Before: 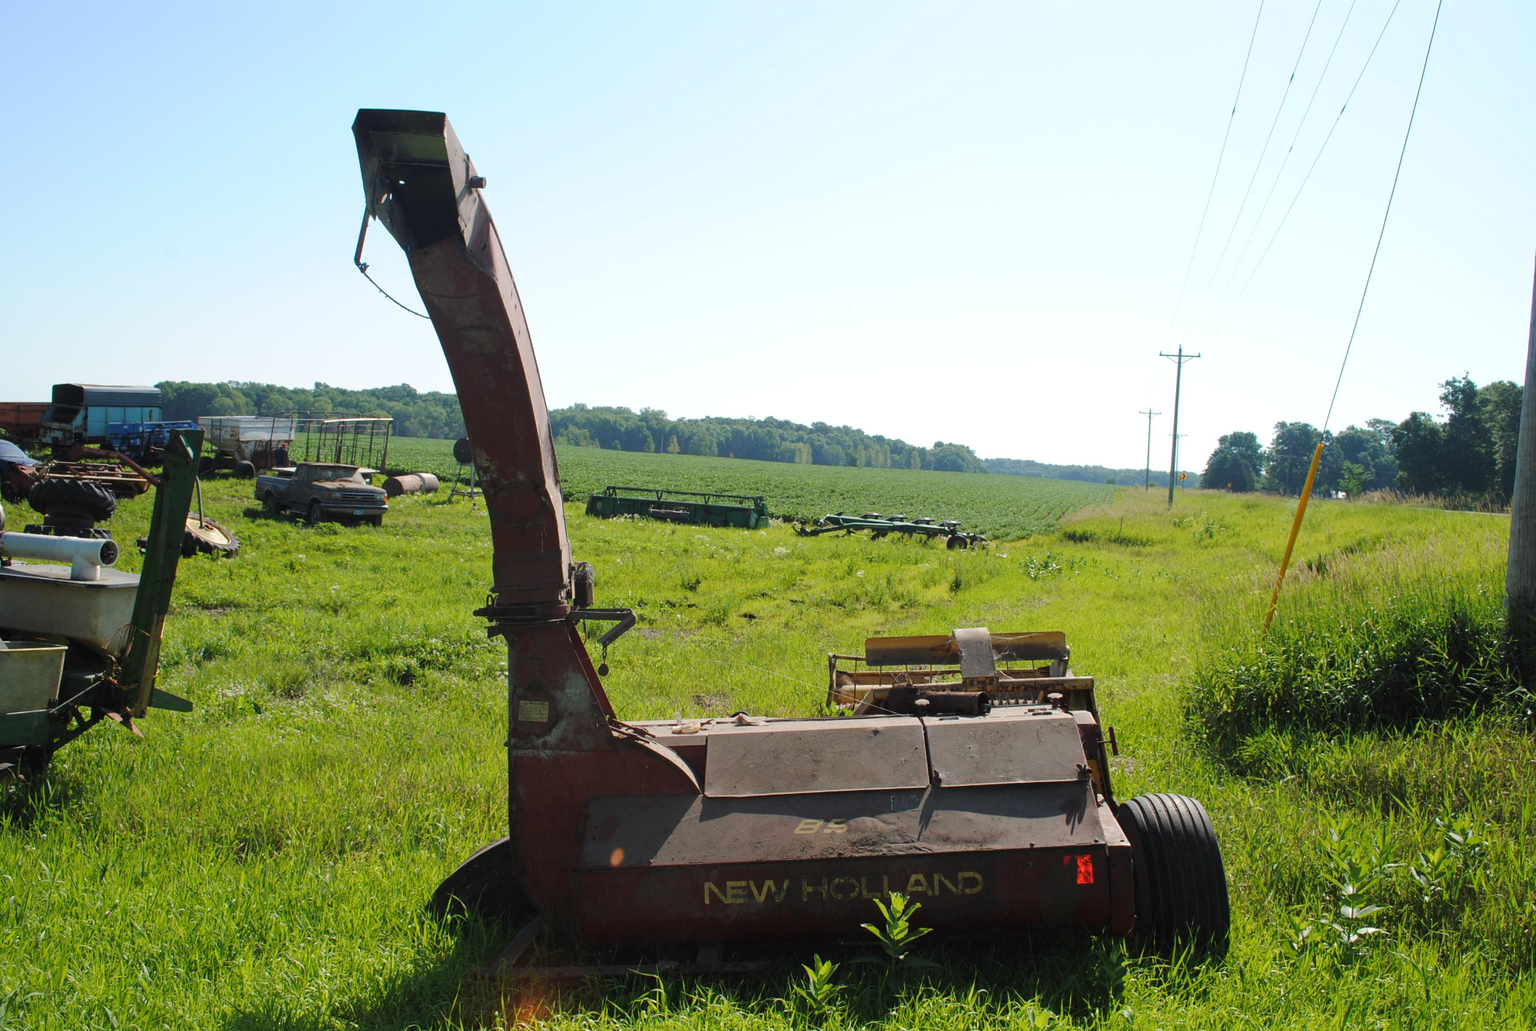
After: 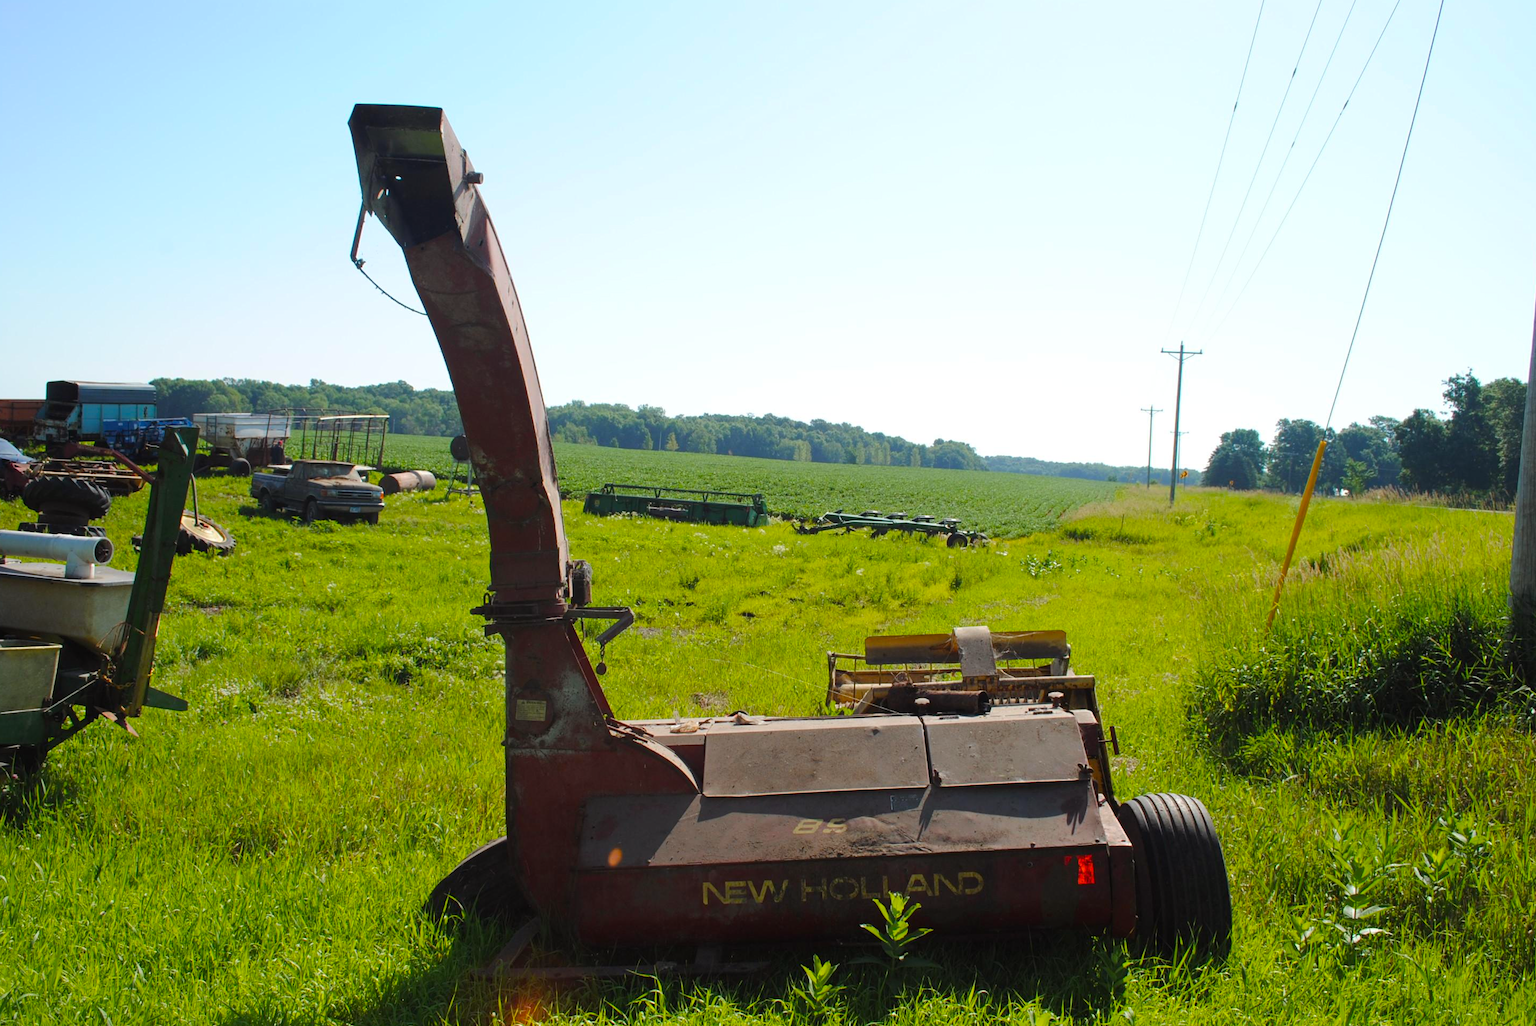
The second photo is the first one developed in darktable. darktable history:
color balance rgb: shadows lift › chroma 1.018%, shadows lift › hue 28.5°, perceptual saturation grading › global saturation 25.864%
crop: left 0.424%, top 0.572%, right 0.21%, bottom 0.54%
